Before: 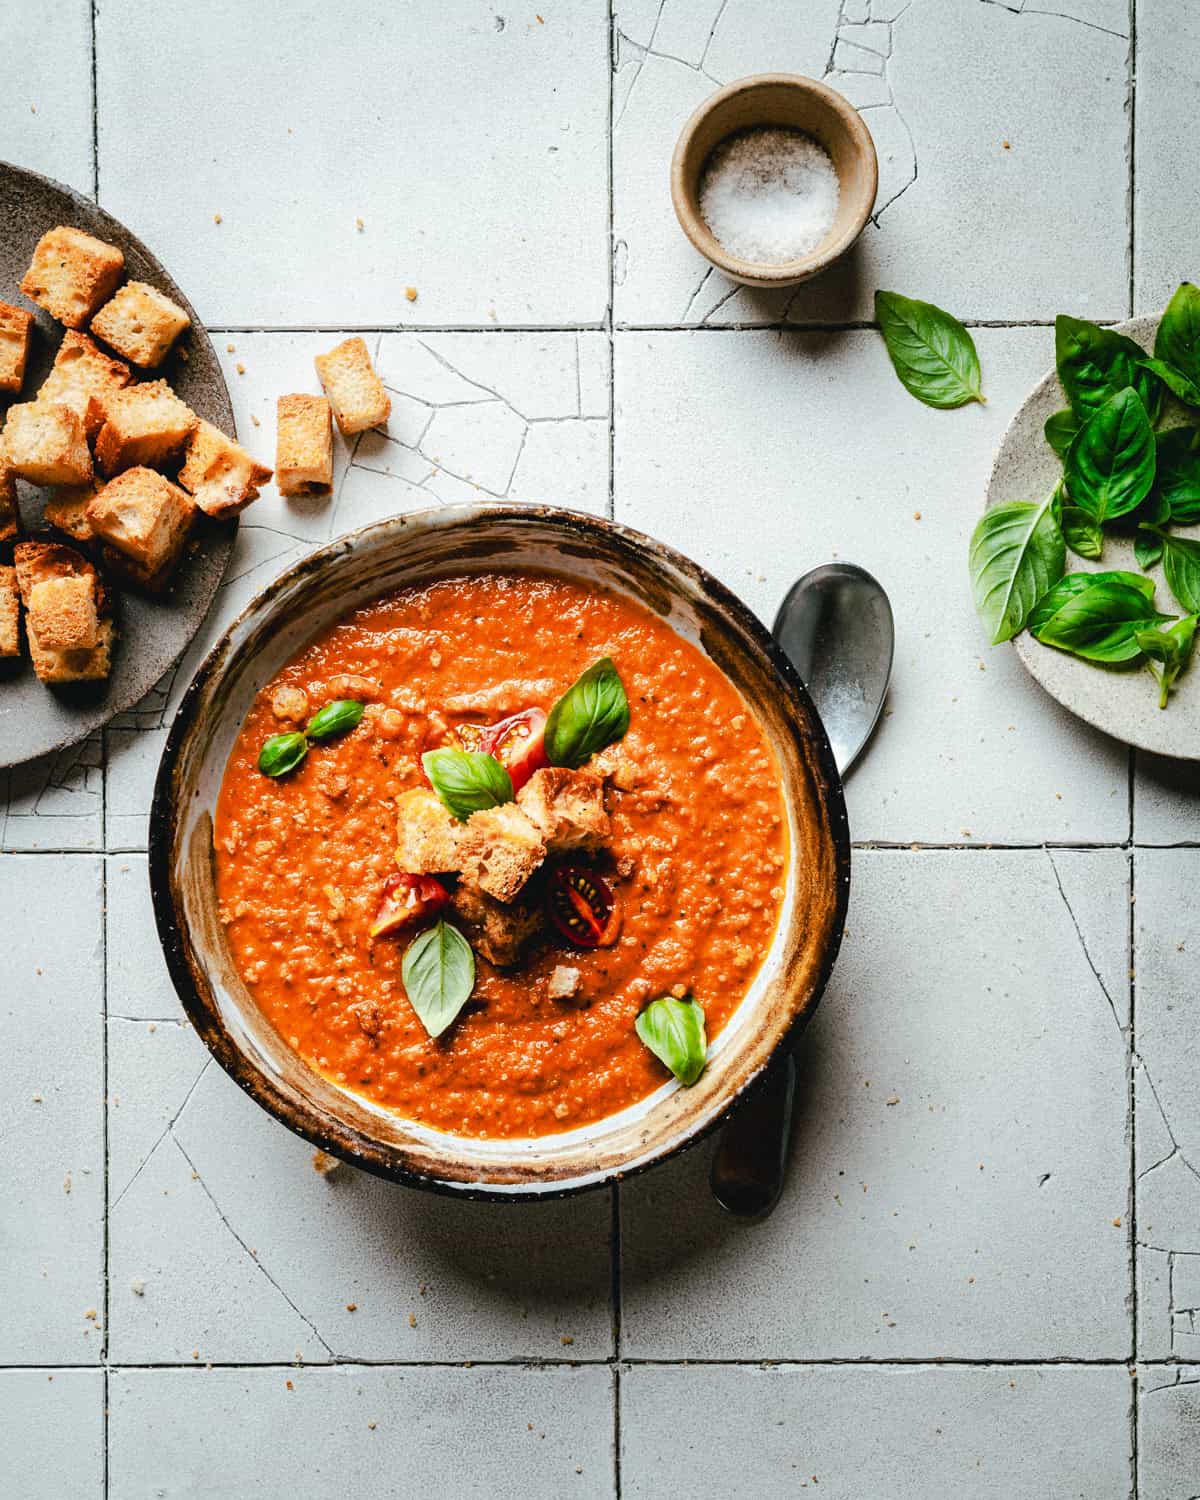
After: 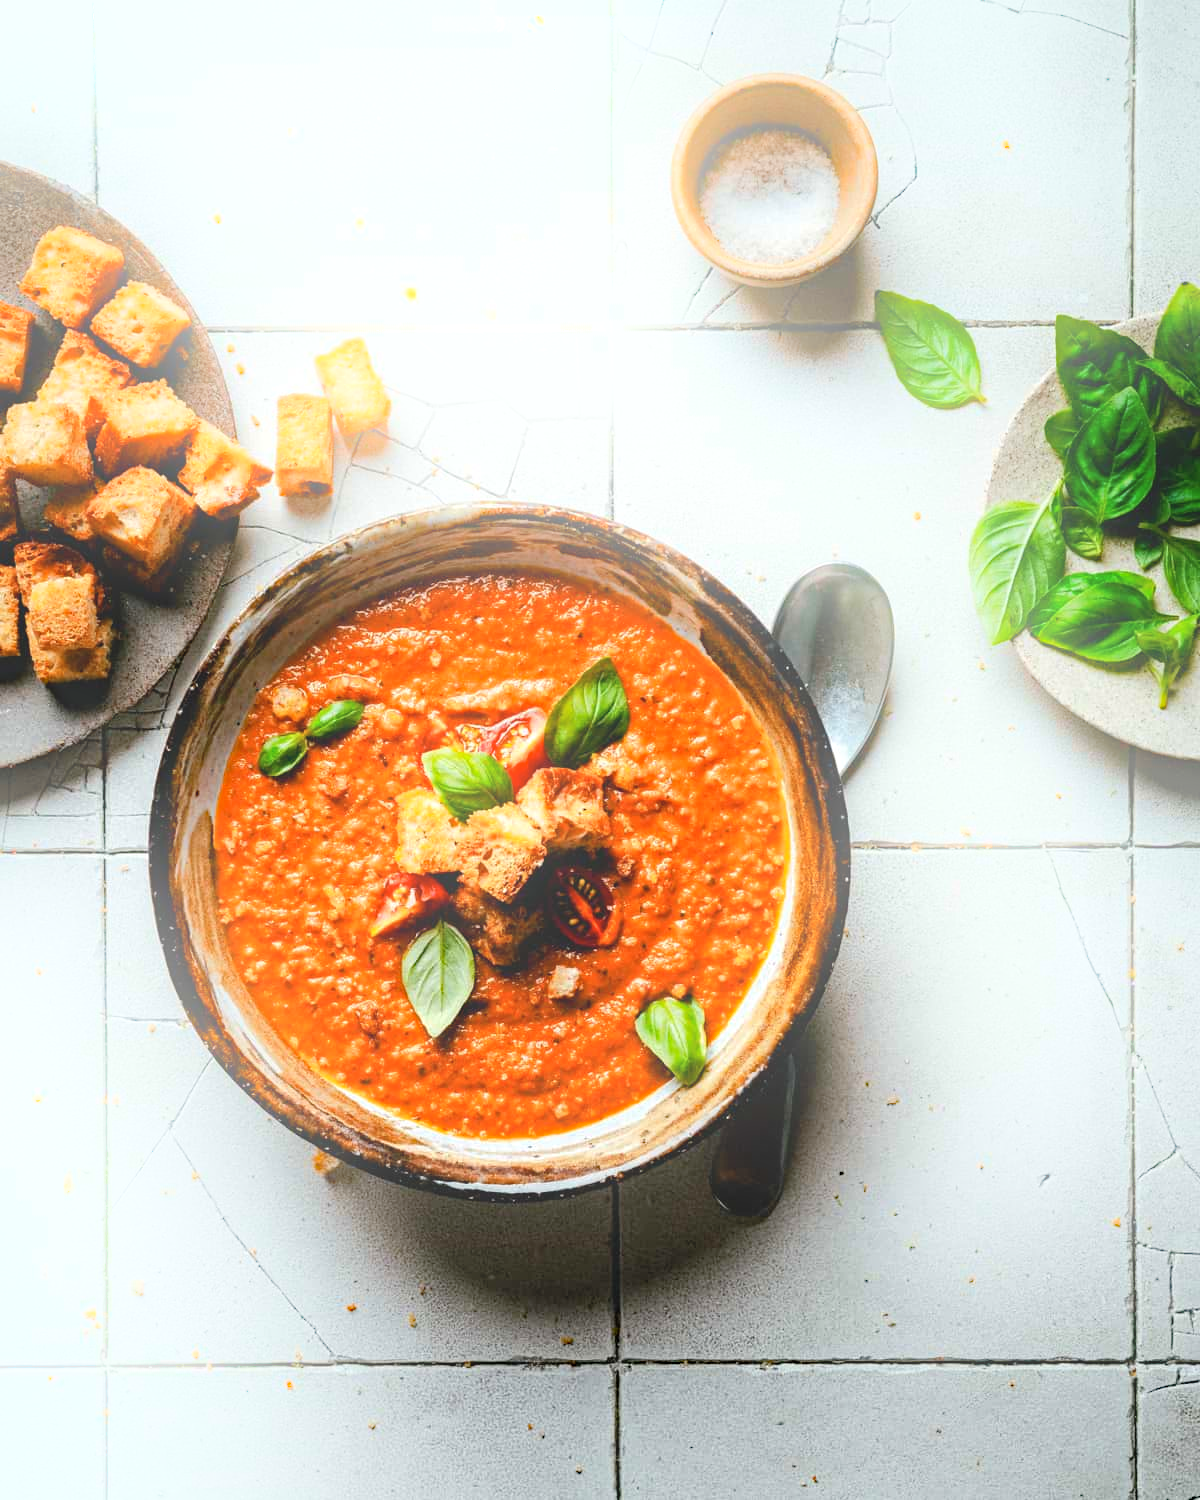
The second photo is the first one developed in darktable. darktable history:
white balance: red 1, blue 1
exposure: exposure 0.127 EV, compensate highlight preservation false
bloom: on, module defaults
haze removal: strength 0.29, distance 0.25, compatibility mode true, adaptive false
